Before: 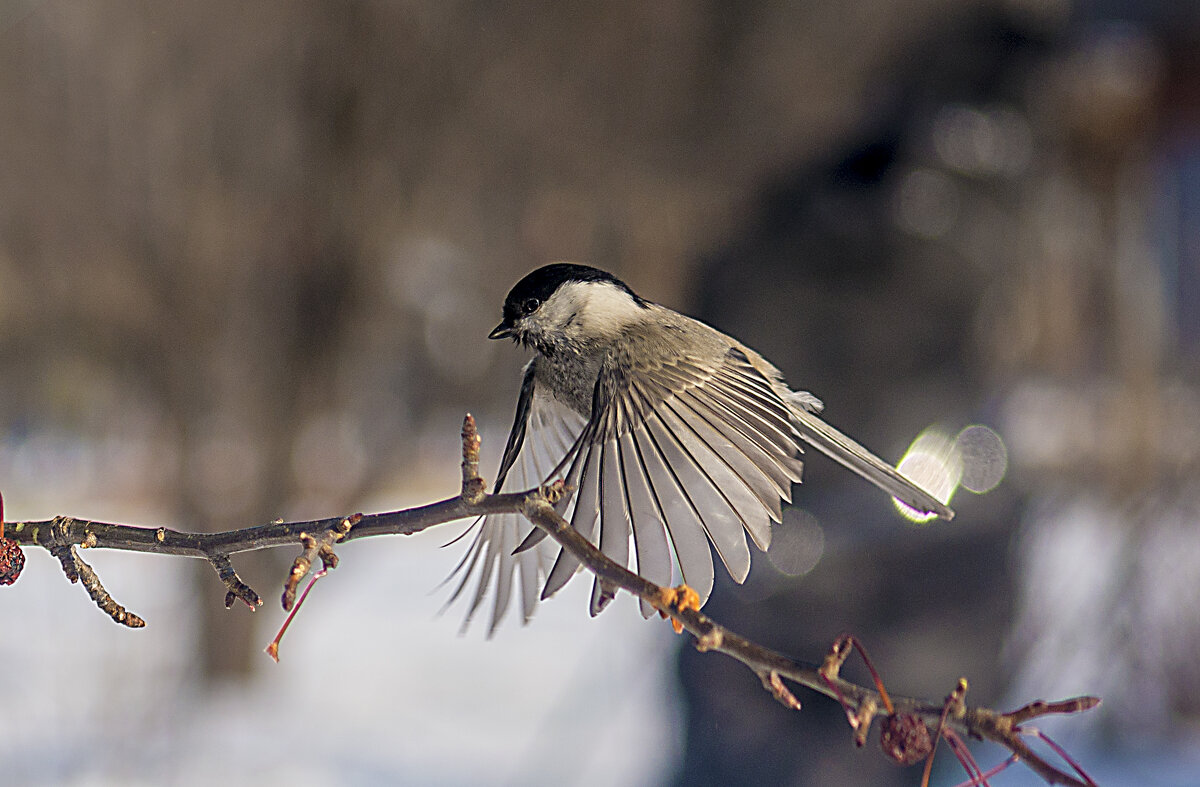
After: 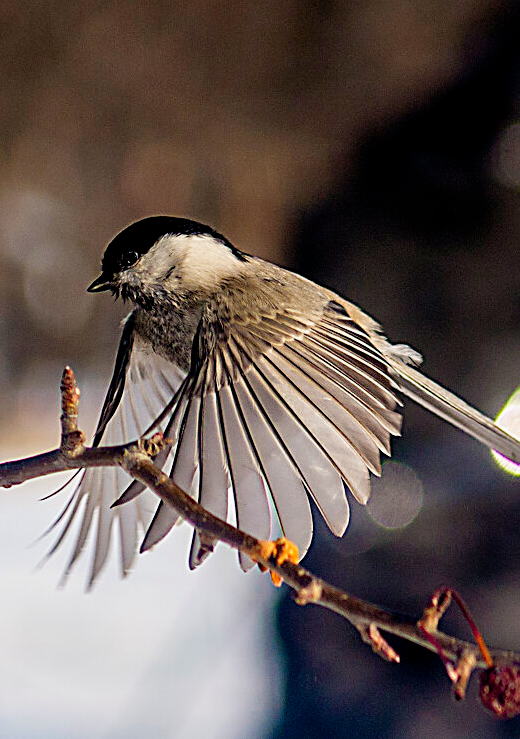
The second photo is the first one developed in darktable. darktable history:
crop: left 33.452%, top 6.025%, right 23.155%
filmic rgb: black relative exposure -6.3 EV, white relative exposure 2.8 EV, threshold 3 EV, target black luminance 0%, hardness 4.6, latitude 67.35%, contrast 1.292, shadows ↔ highlights balance -3.5%, preserve chrominance no, color science v4 (2020), contrast in shadows soft, enable highlight reconstruction true
